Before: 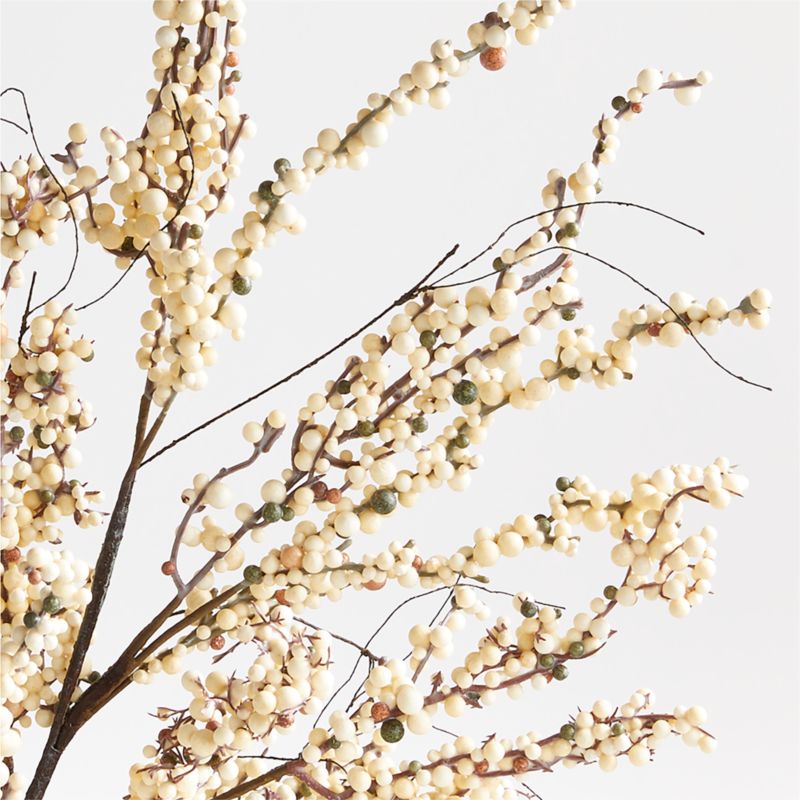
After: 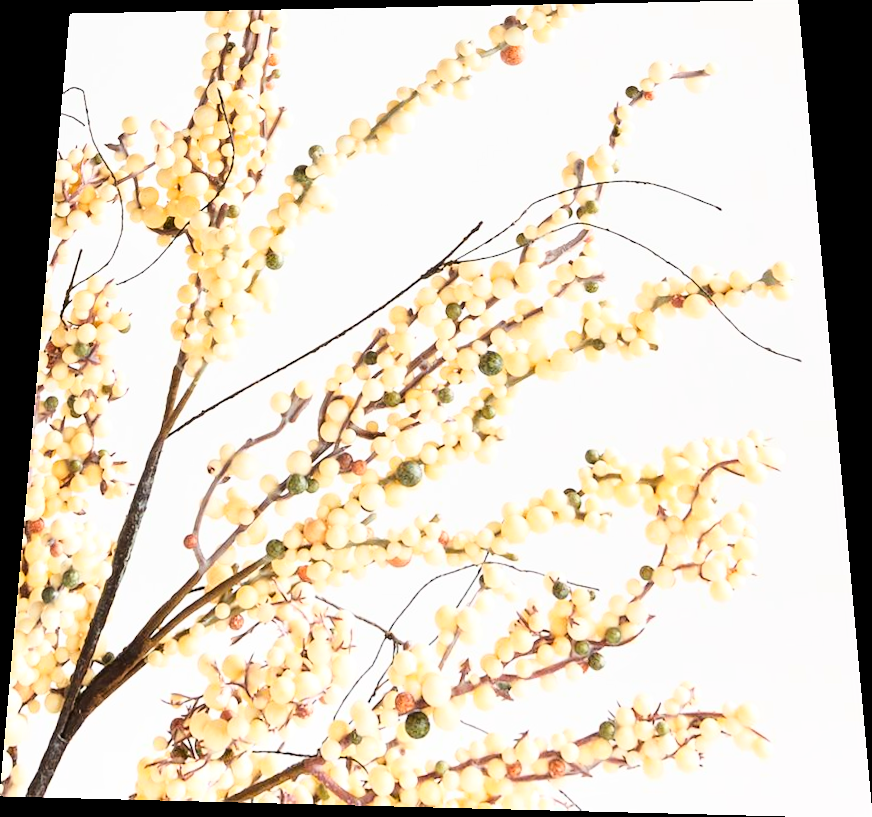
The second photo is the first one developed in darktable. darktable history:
local contrast: mode bilateral grid, contrast 10, coarseness 25, detail 115%, midtone range 0.2
rotate and perspective: rotation 0.128°, lens shift (vertical) -0.181, lens shift (horizontal) -0.044, shear 0.001, automatic cropping off
color zones: curves: ch1 [(0.25, 0.61) (0.75, 0.248)]
base curve: curves: ch0 [(0, 0) (0.028, 0.03) (0.121, 0.232) (0.46, 0.748) (0.859, 0.968) (1, 1)]
